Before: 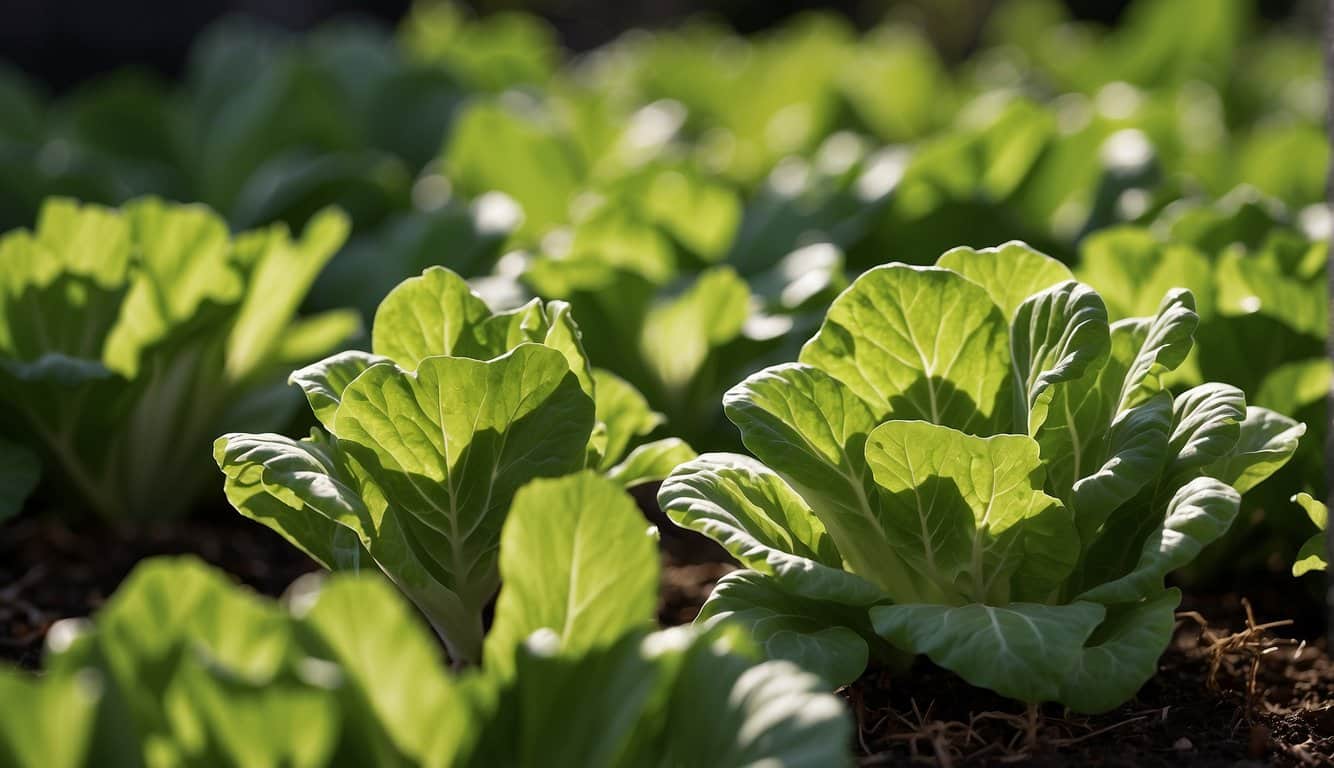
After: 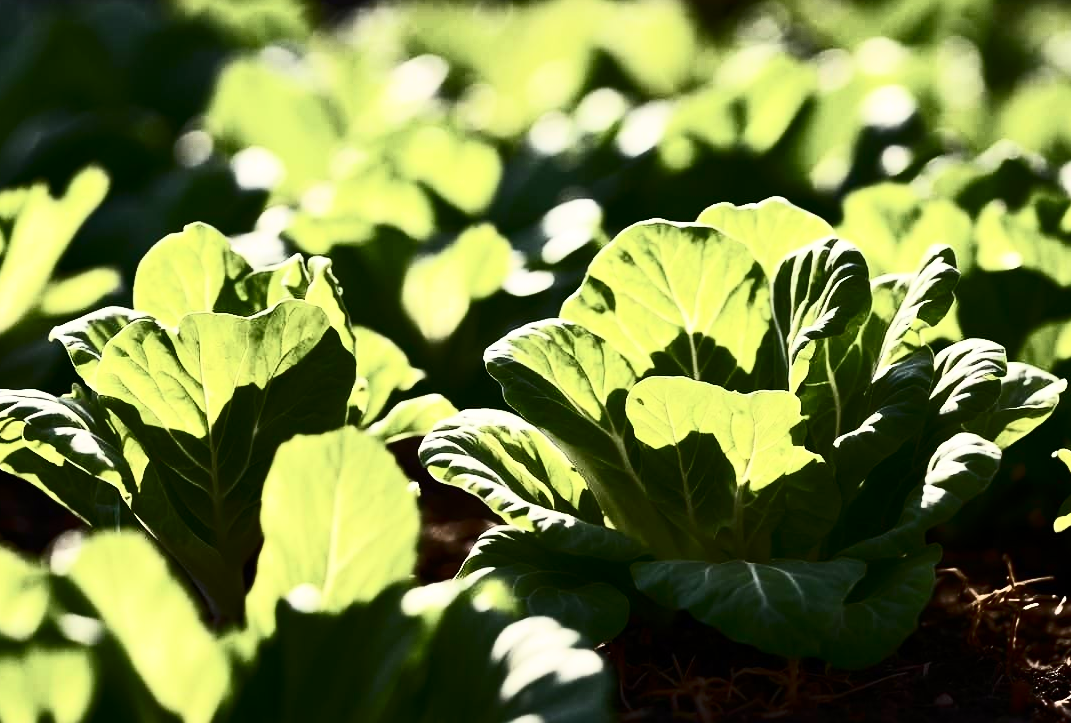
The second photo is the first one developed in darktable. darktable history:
contrast brightness saturation: contrast 0.93, brightness 0.2
crop and rotate: left 17.959%, top 5.771%, right 1.742%
